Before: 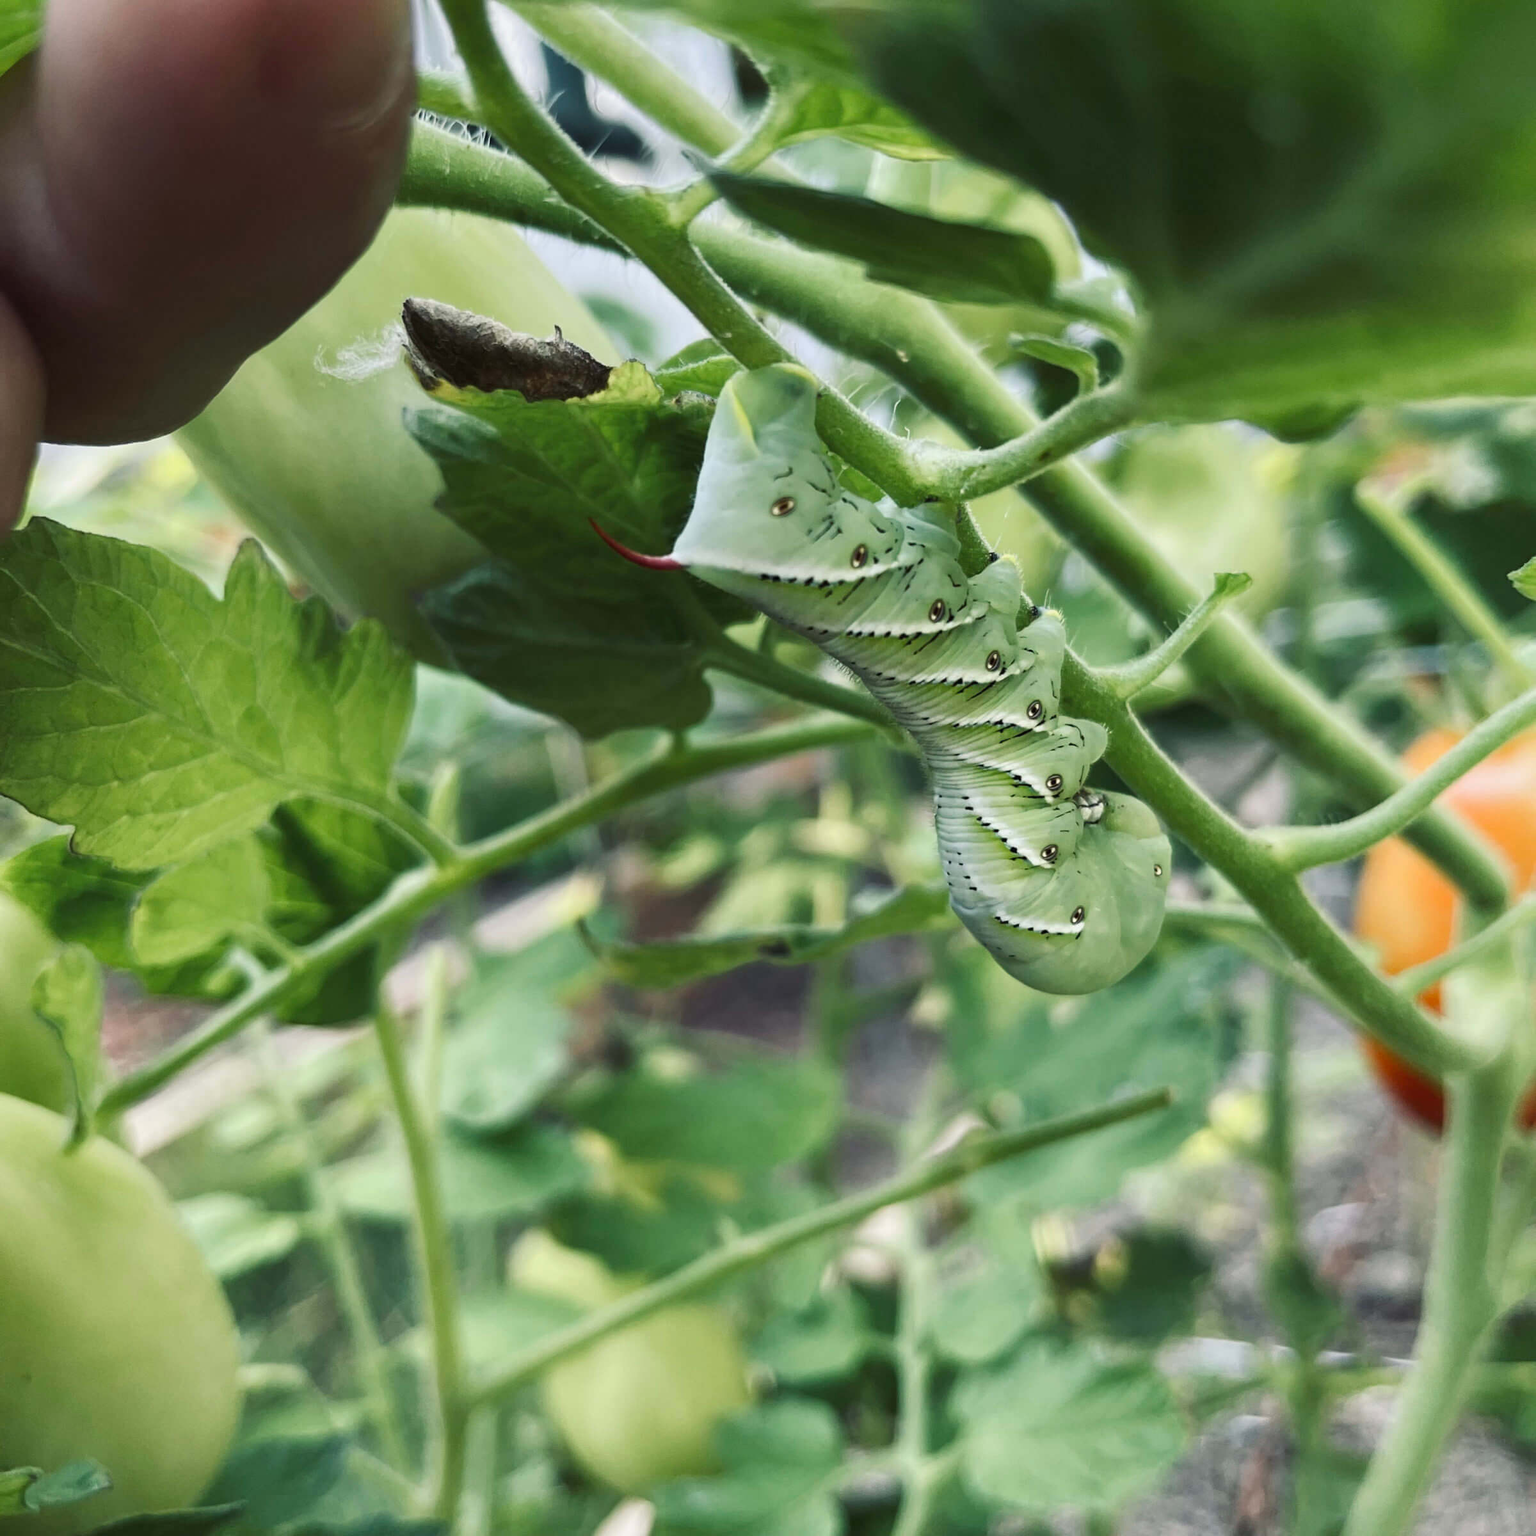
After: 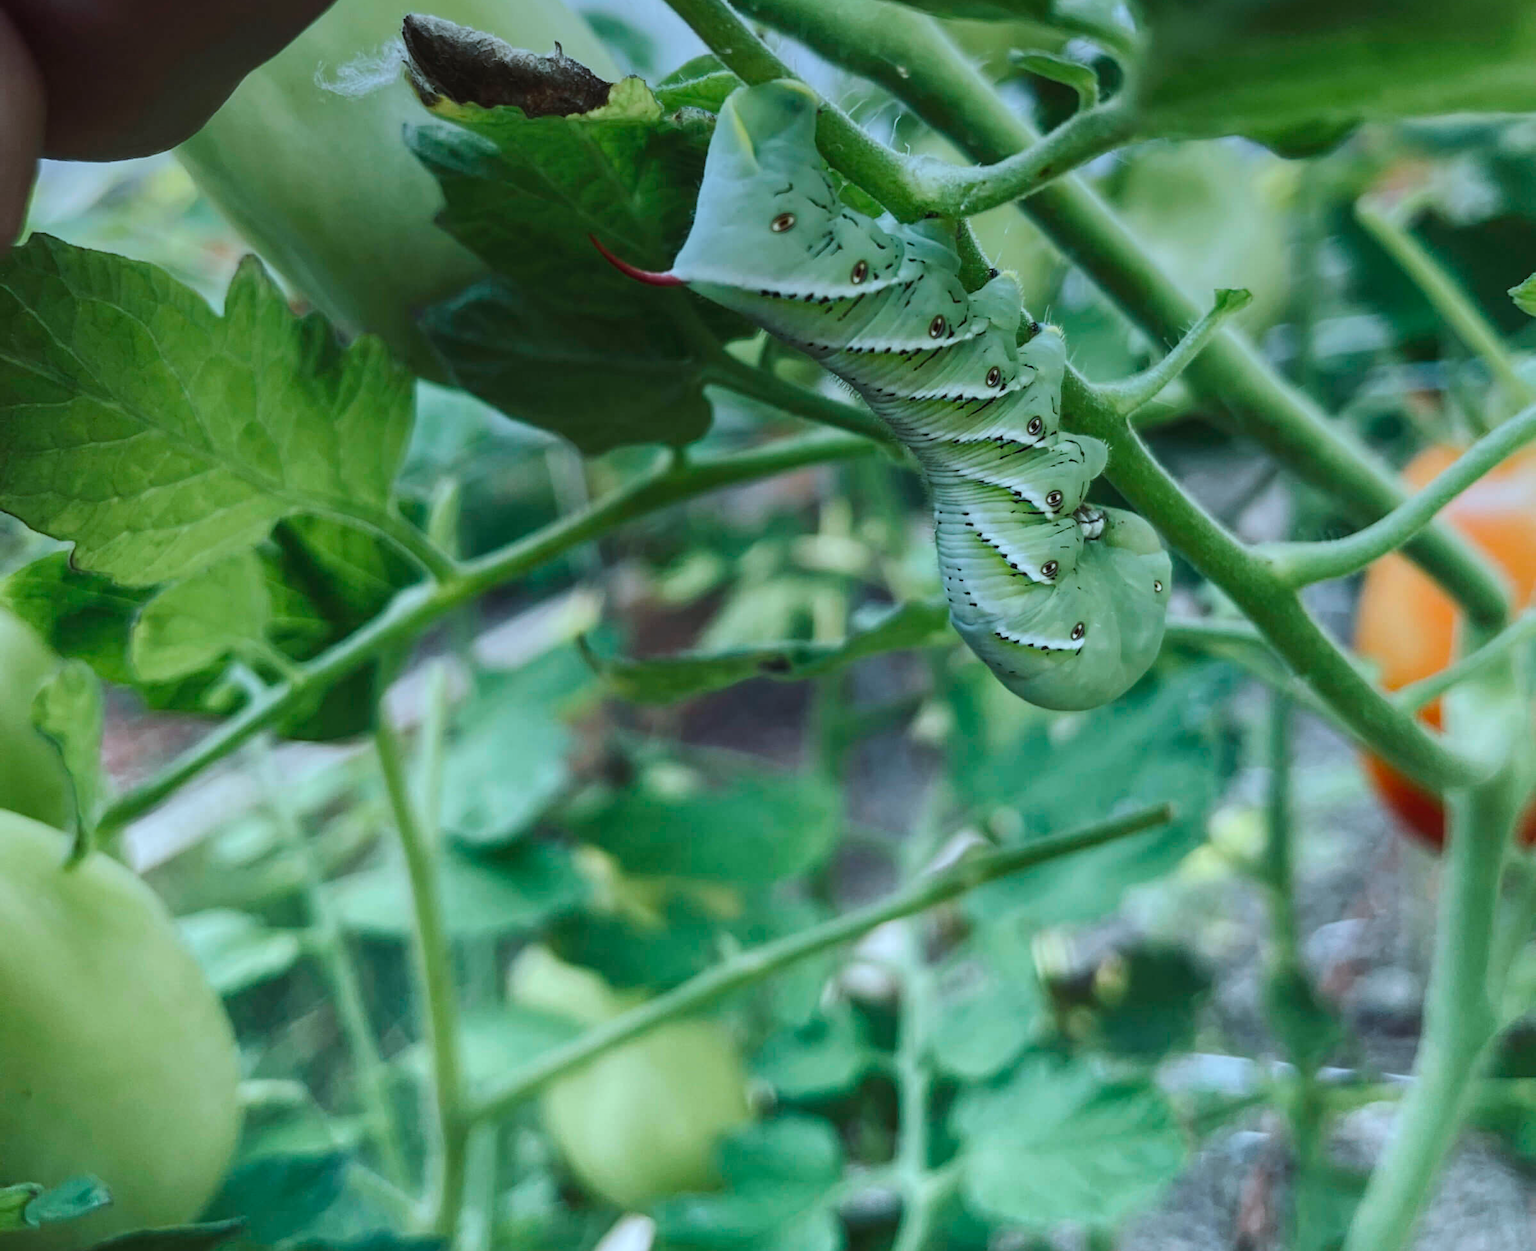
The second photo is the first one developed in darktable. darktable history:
graduated density: rotation -0.352°, offset 57.64
color correction: highlights a* -9.73, highlights b* -21.22
crop and rotate: top 18.507%
local contrast: detail 110%
